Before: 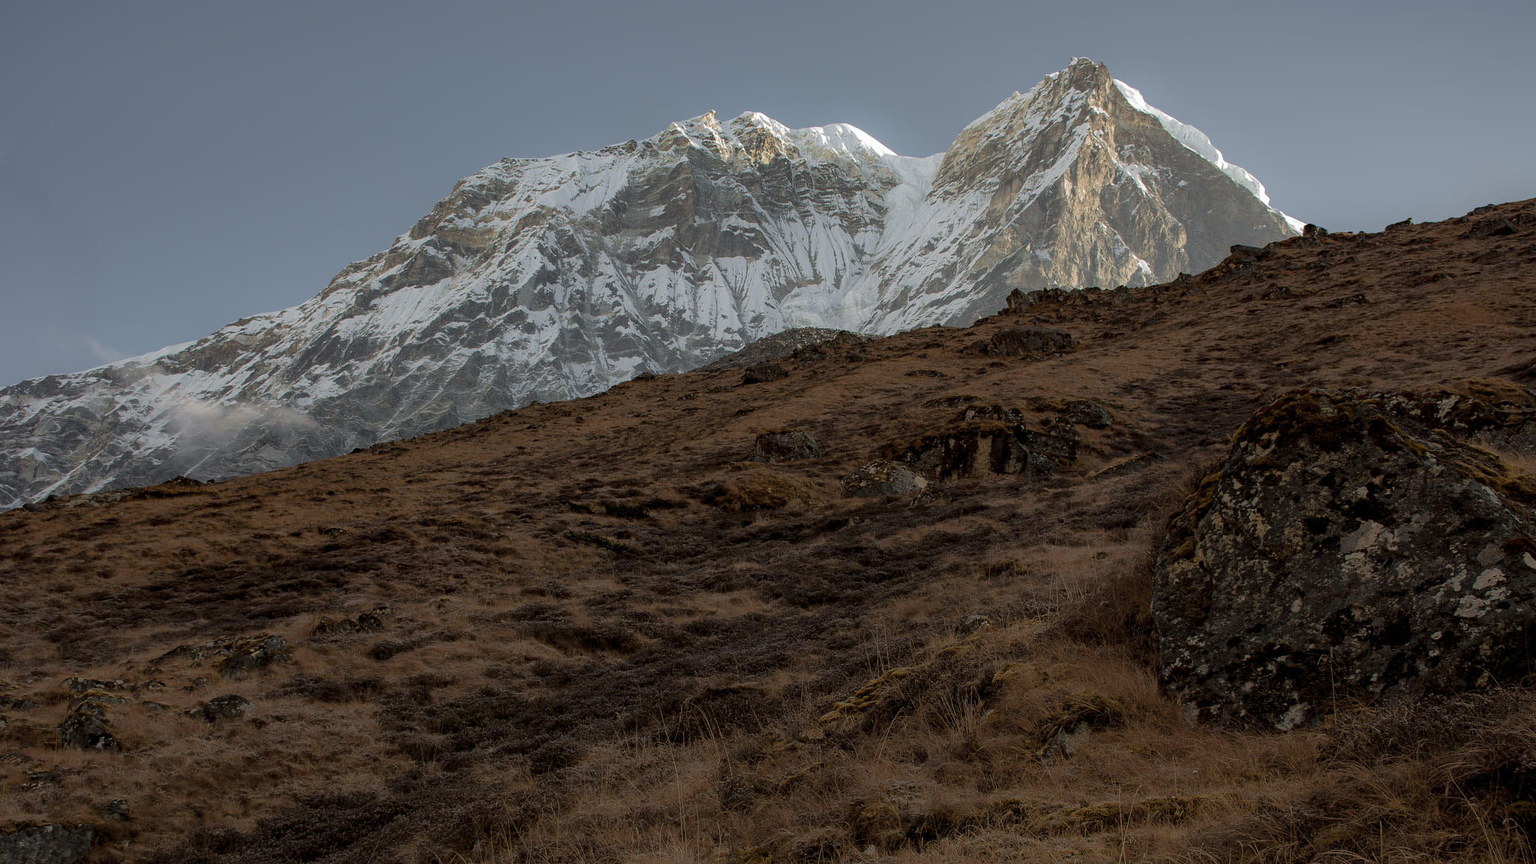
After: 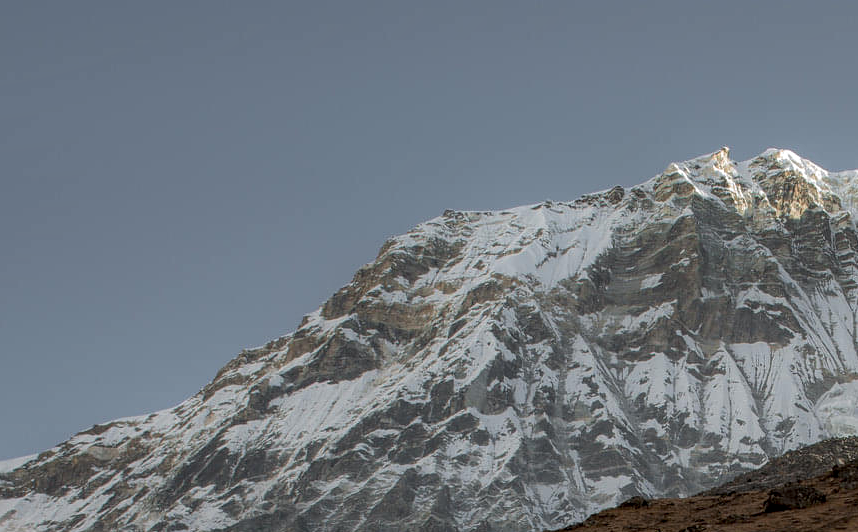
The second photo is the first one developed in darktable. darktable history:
crop and rotate: left 11%, top 0.049%, right 47.093%, bottom 53.703%
local contrast: on, module defaults
tone equalizer: mask exposure compensation -0.494 EV
